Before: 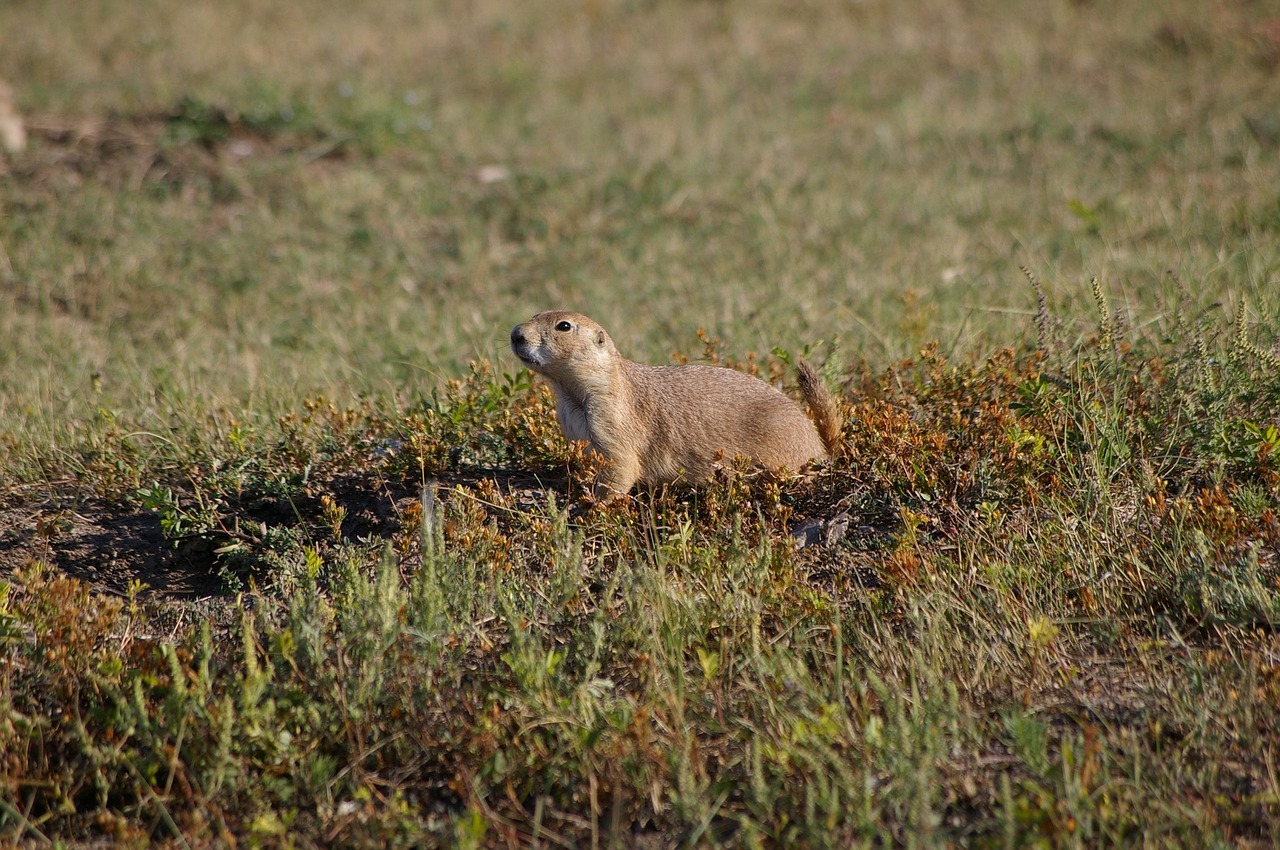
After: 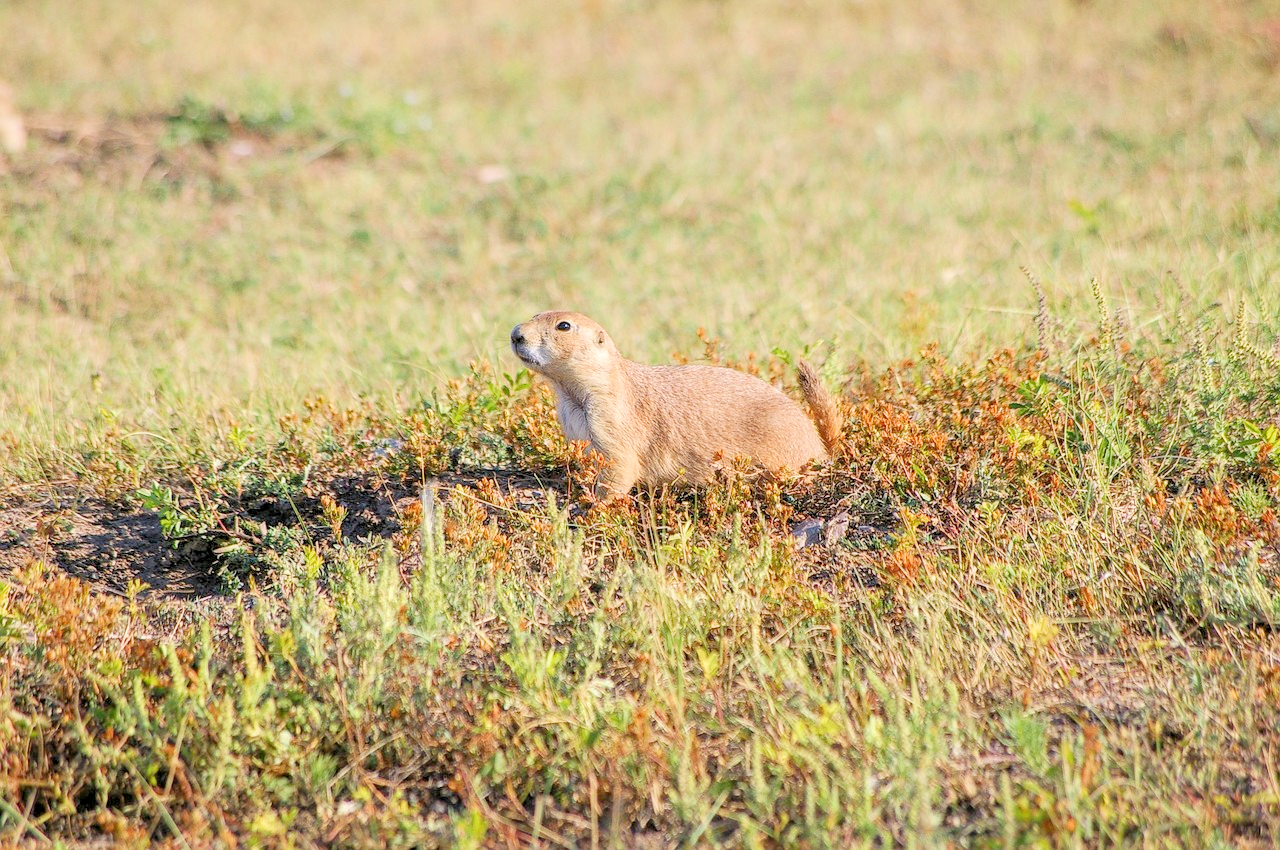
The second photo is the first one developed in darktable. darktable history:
exposure: exposure 0.426 EV, compensate highlight preservation false
tone equalizer: on, module defaults
local contrast: on, module defaults
filmic rgb: middle gray luminance 3.44%, black relative exposure -5.92 EV, white relative exposure 6.33 EV, threshold 6 EV, dynamic range scaling 22.4%, target black luminance 0%, hardness 2.33, latitude 45.85%, contrast 0.78, highlights saturation mix 100%, shadows ↔ highlights balance 0.033%, add noise in highlights 0, preserve chrominance max RGB, color science v3 (2019), use custom middle-gray values true, iterations of high-quality reconstruction 0, contrast in highlights soft, enable highlight reconstruction true
